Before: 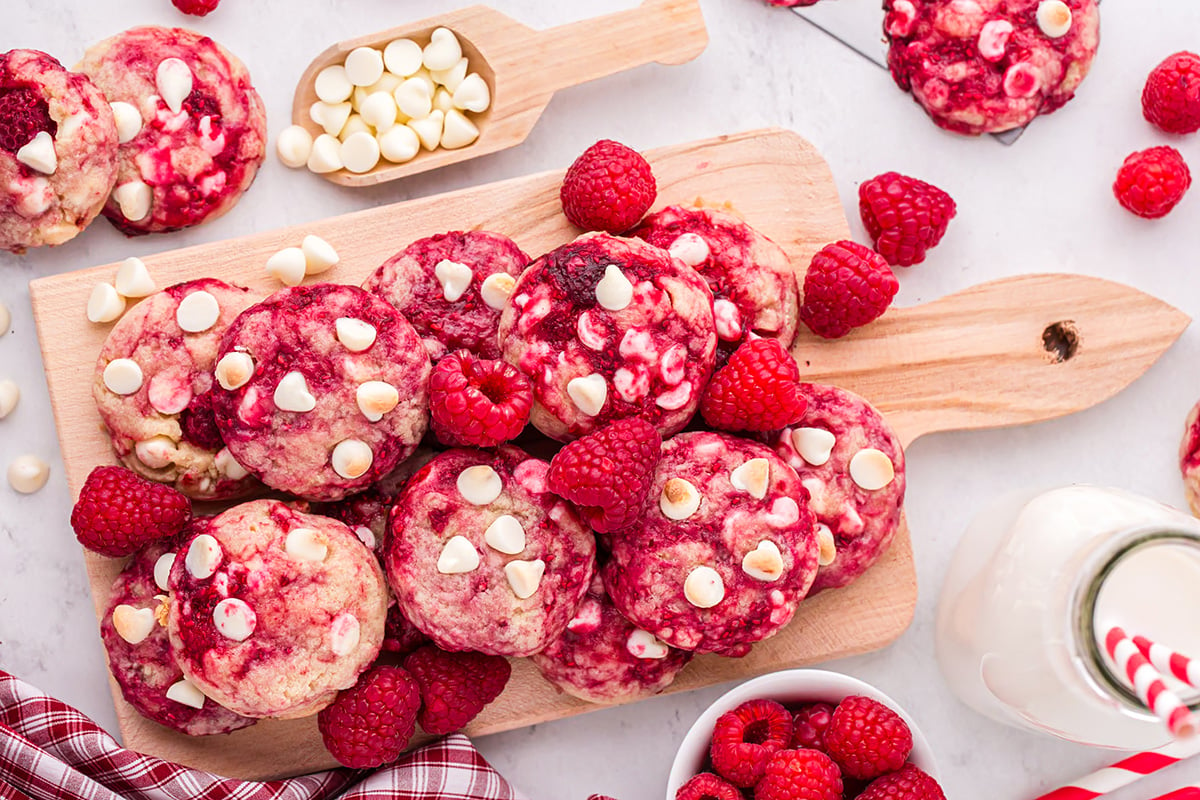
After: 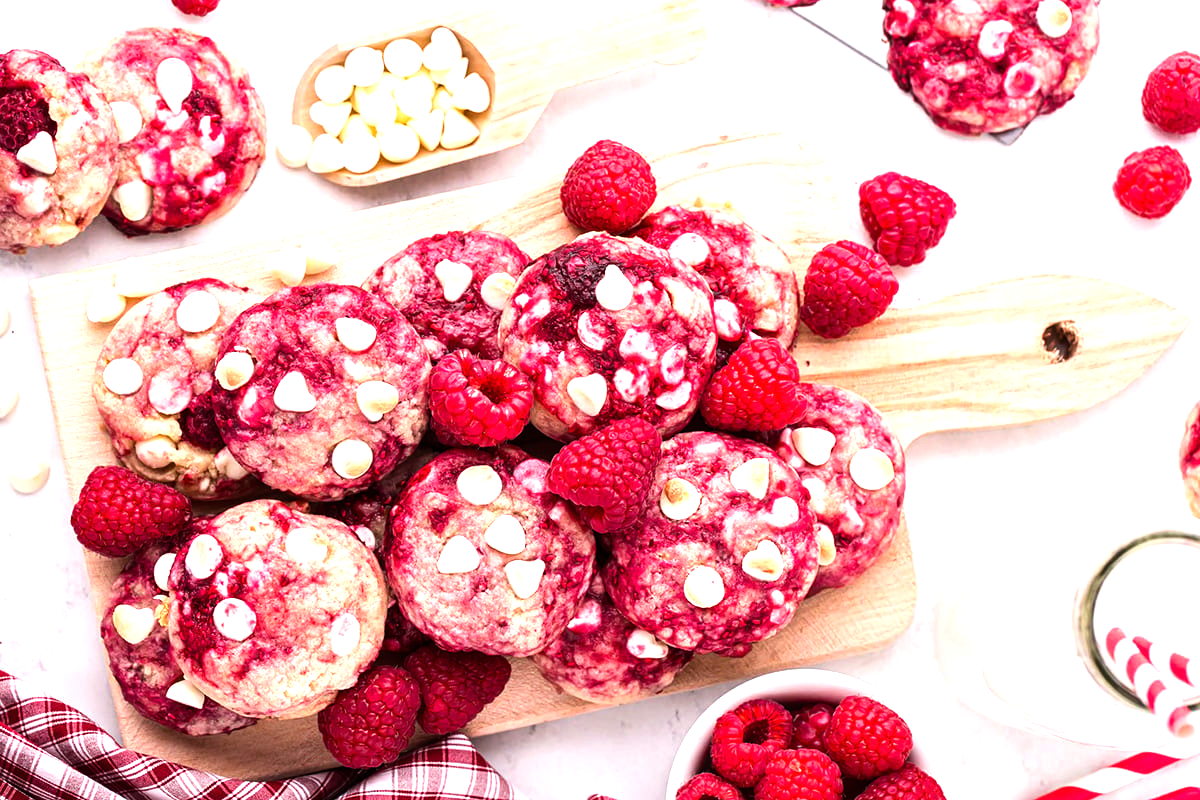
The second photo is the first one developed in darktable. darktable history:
tone equalizer: -8 EV -1.09 EV, -7 EV -1.02 EV, -6 EV -0.831 EV, -5 EV -0.565 EV, -3 EV 0.57 EV, -2 EV 0.838 EV, -1 EV 1 EV, +0 EV 1.08 EV, edges refinement/feathering 500, mask exposure compensation -1.57 EV, preserve details guided filter
